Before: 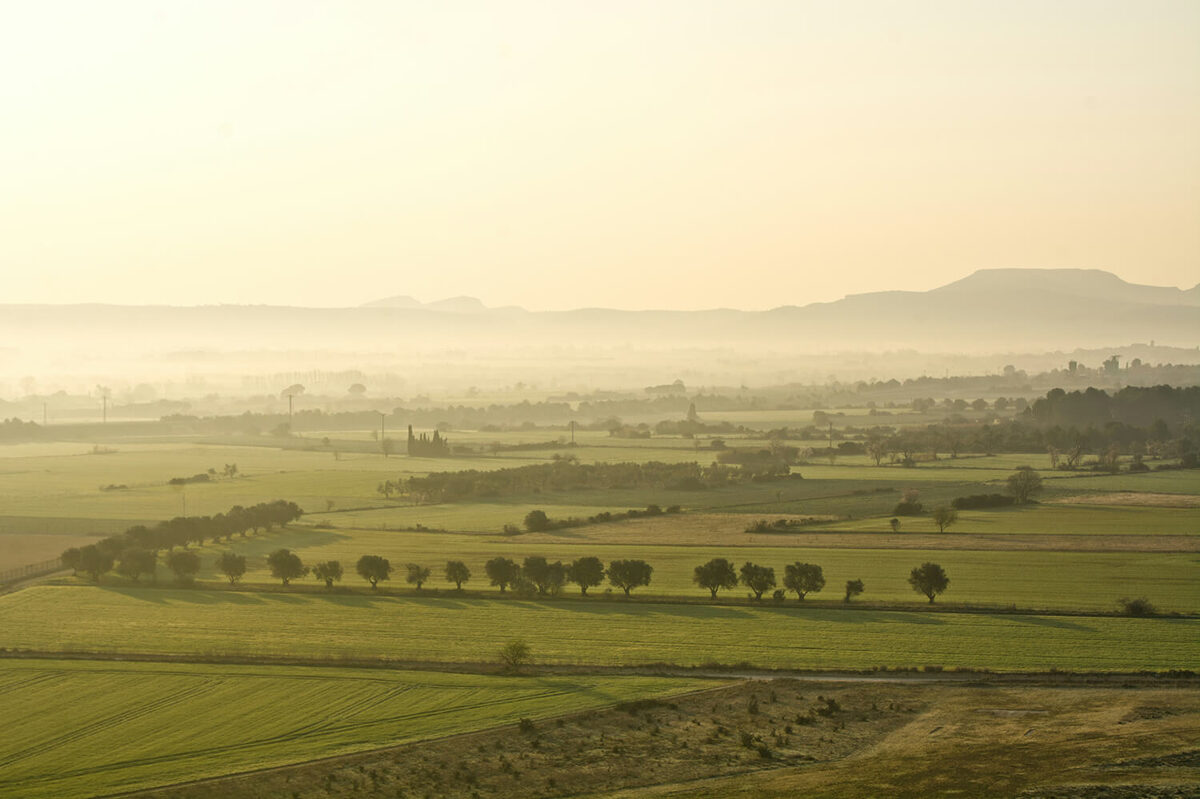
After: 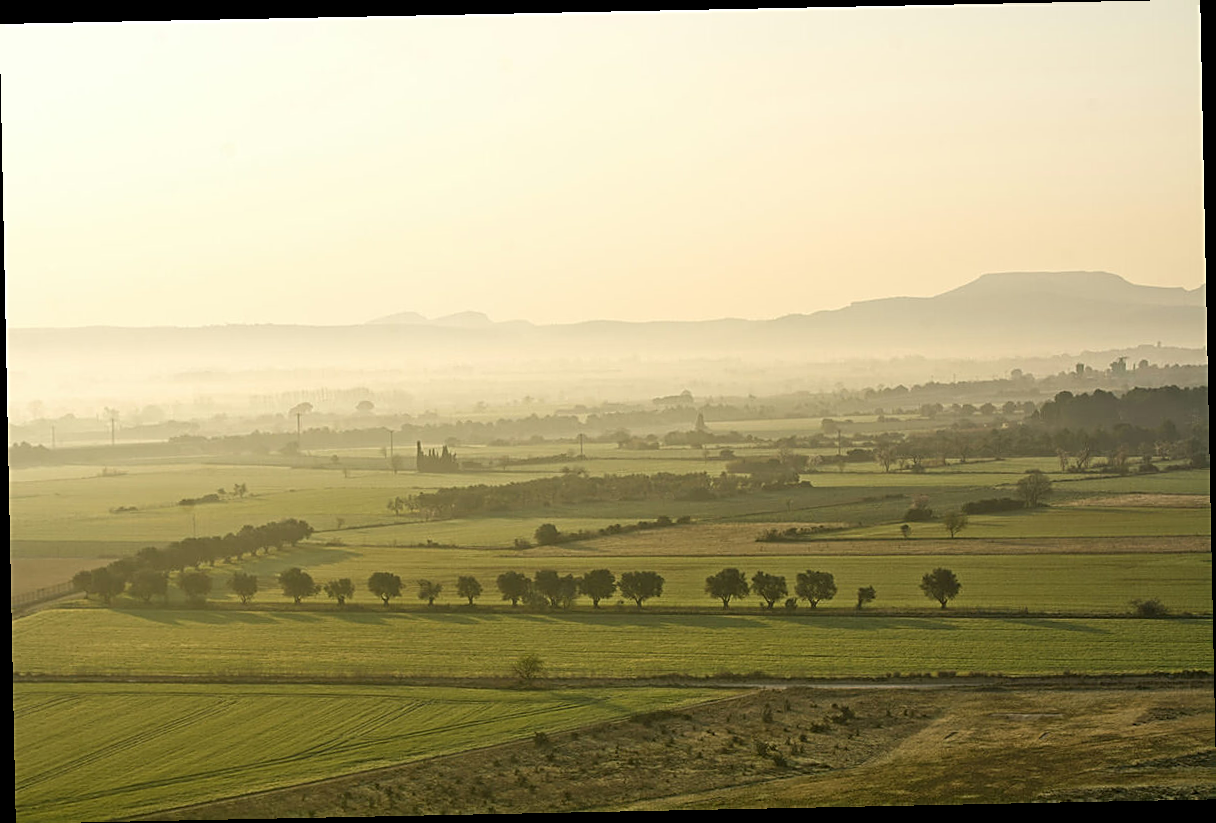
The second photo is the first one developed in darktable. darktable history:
sharpen: on, module defaults
rotate and perspective: rotation -1.17°, automatic cropping off
